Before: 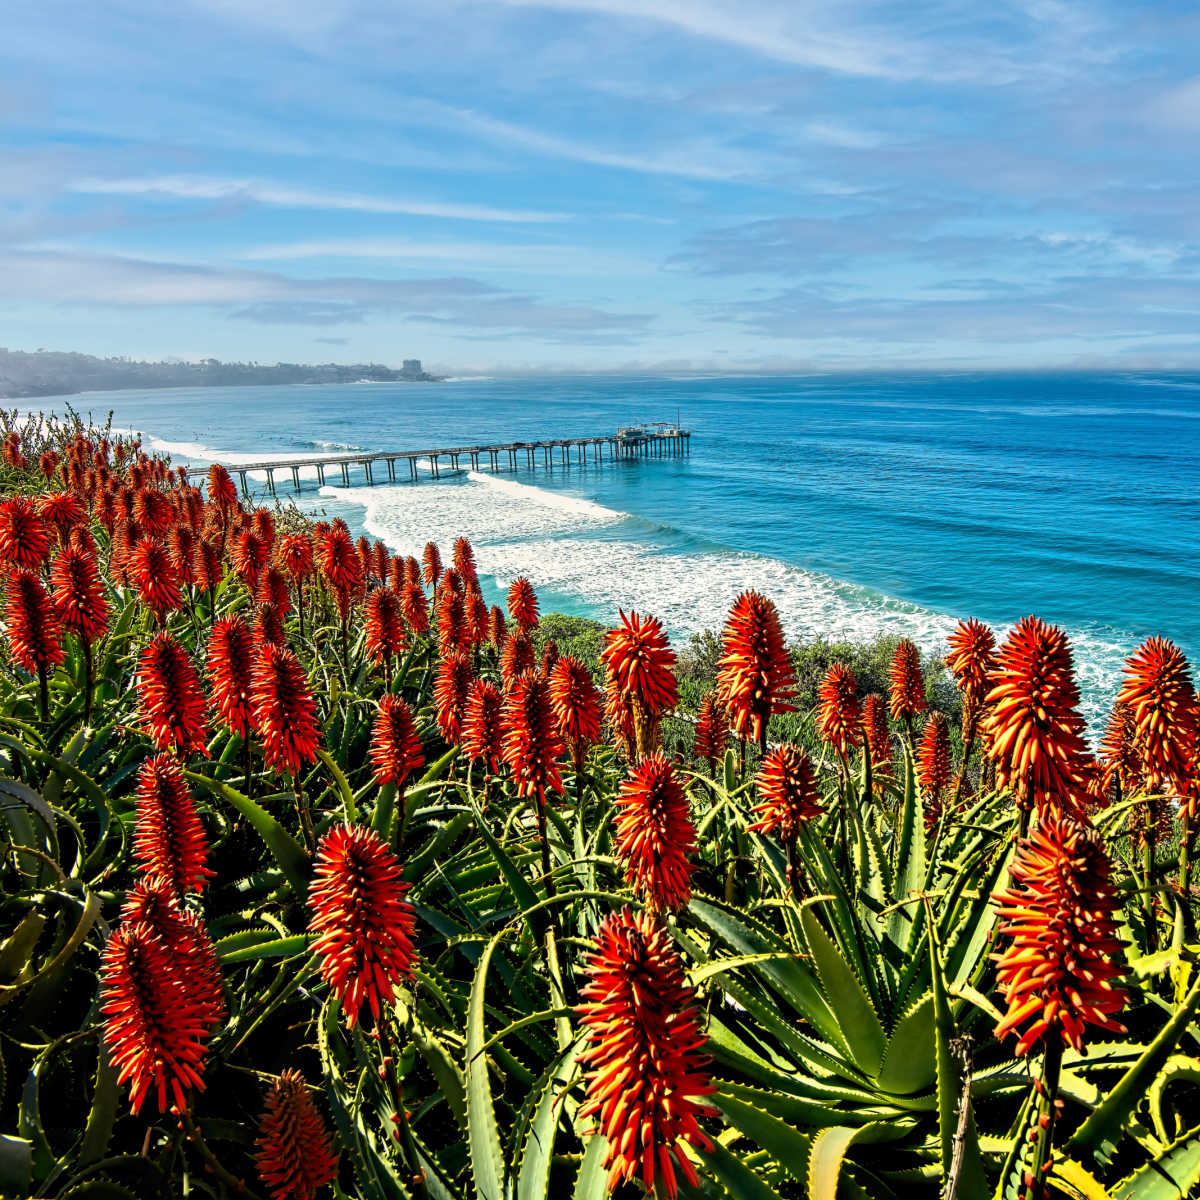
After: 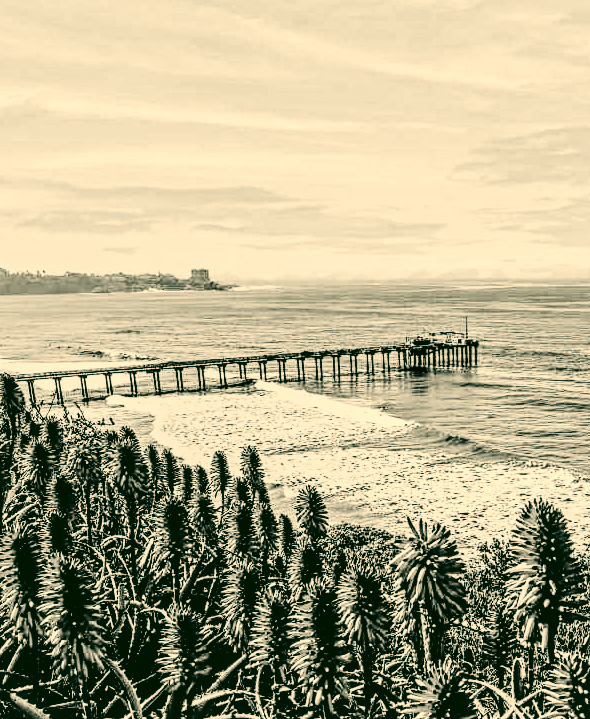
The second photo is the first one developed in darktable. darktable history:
contrast equalizer: octaves 7, y [[0.5, 0.542, 0.583, 0.625, 0.667, 0.708], [0.5 ×6], [0.5 ×6], [0 ×6], [0 ×6]]
filmic rgb: black relative exposure -5.08 EV, white relative exposure 3.96 EV, hardness 2.88, contrast 1.3, highlights saturation mix -30.59%, add noise in highlights 0.001, preserve chrominance max RGB, color science v3 (2019), use custom middle-gray values true, contrast in highlights soft
crop: left 17.72%, top 7.663%, right 33.105%, bottom 32.394%
local contrast: on, module defaults
color calibration: output gray [0.267, 0.423, 0.261, 0], illuminant same as pipeline (D50), adaptation XYZ, x 0.345, y 0.358, temperature 5016.71 K
color correction: highlights a* 4.78, highlights b* 23.97, shadows a* -15.76, shadows b* 3.76
contrast brightness saturation: contrast 0.244, brightness -0.236, saturation 0.145
exposure: black level correction 0.01, exposure 1 EV, compensate exposure bias true, compensate highlight preservation false
